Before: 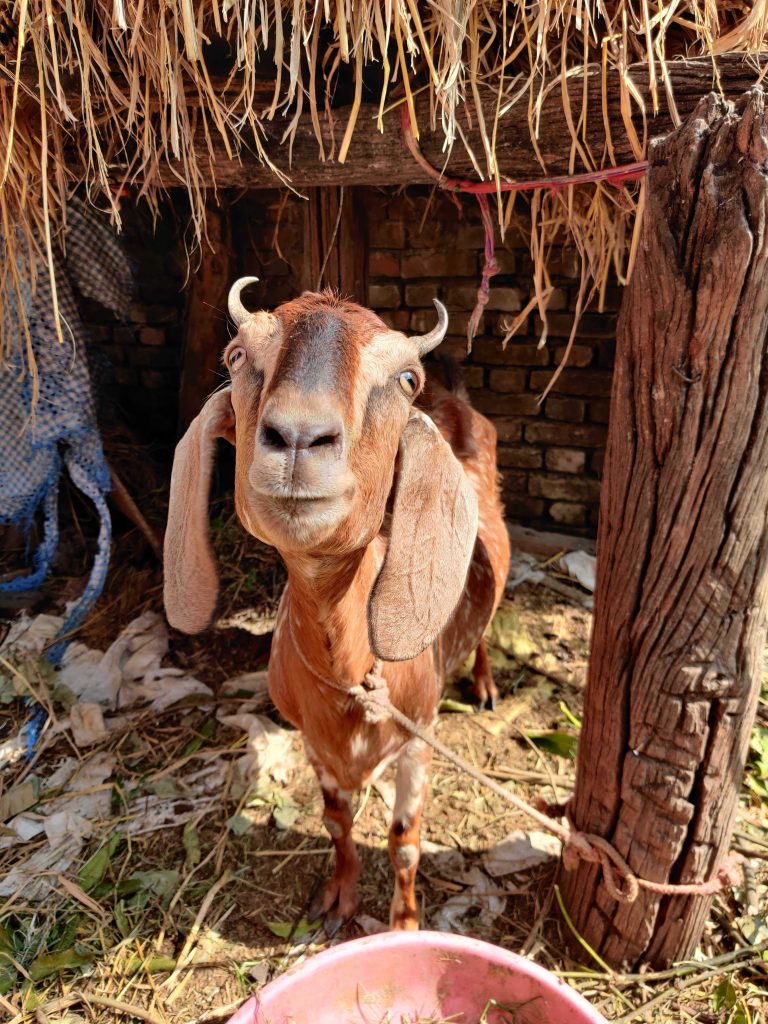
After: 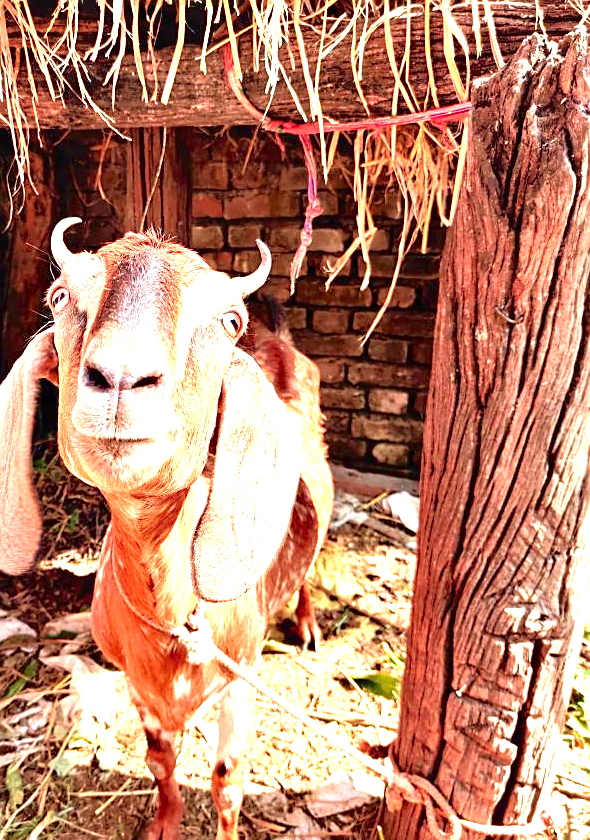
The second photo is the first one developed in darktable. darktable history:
exposure: exposure 2 EV, compensate exposure bias true, compensate highlight preservation false
sharpen: on, module defaults
tone curve: curves: ch0 [(0, 0) (0.126, 0.061) (0.362, 0.382) (0.498, 0.498) (0.706, 0.712) (1, 1)]; ch1 [(0, 0) (0.5, 0.505) (0.55, 0.578) (1, 1)]; ch2 [(0, 0) (0.44, 0.424) (0.489, 0.483) (0.537, 0.538) (1, 1)], color space Lab, independent channels, preserve colors none
crop: left 23.095%, top 5.827%, bottom 11.854%
